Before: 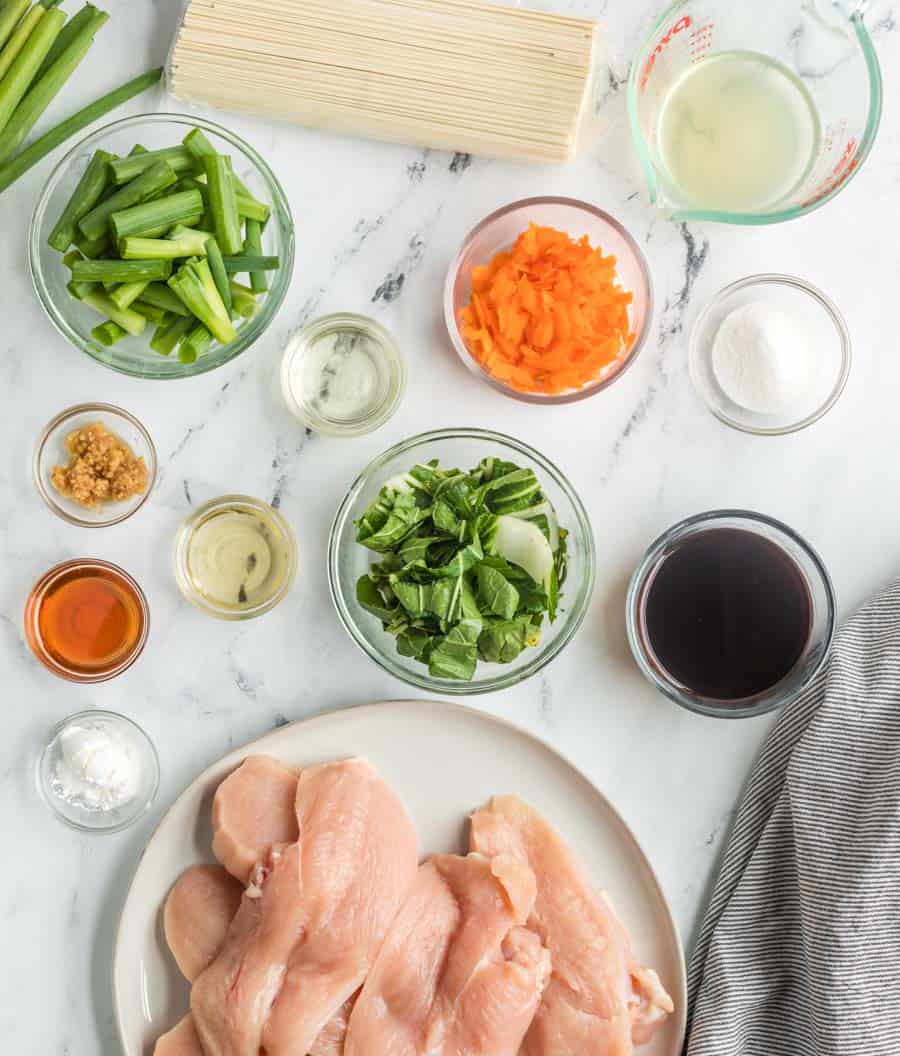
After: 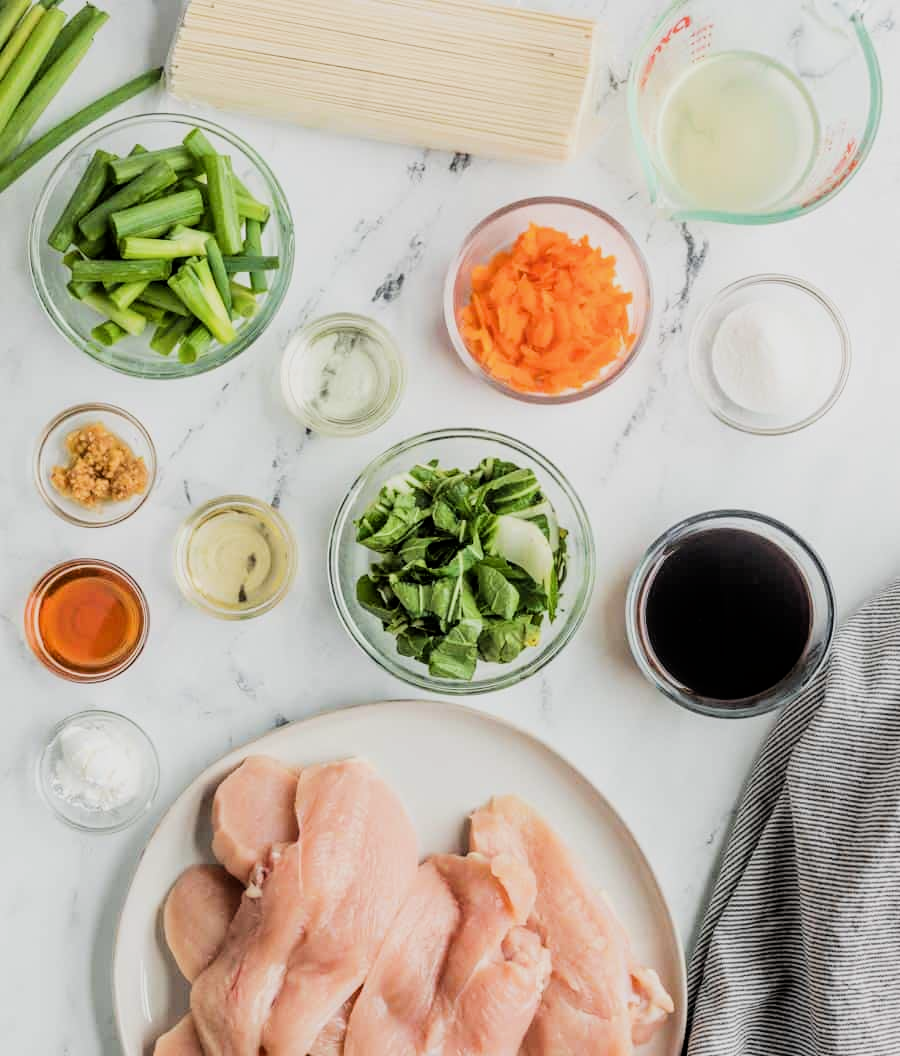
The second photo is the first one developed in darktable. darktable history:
filmic rgb: black relative exposure -5.14 EV, white relative exposure 3.95 EV, hardness 2.9, contrast 1.299, highlights saturation mix -30.86%
